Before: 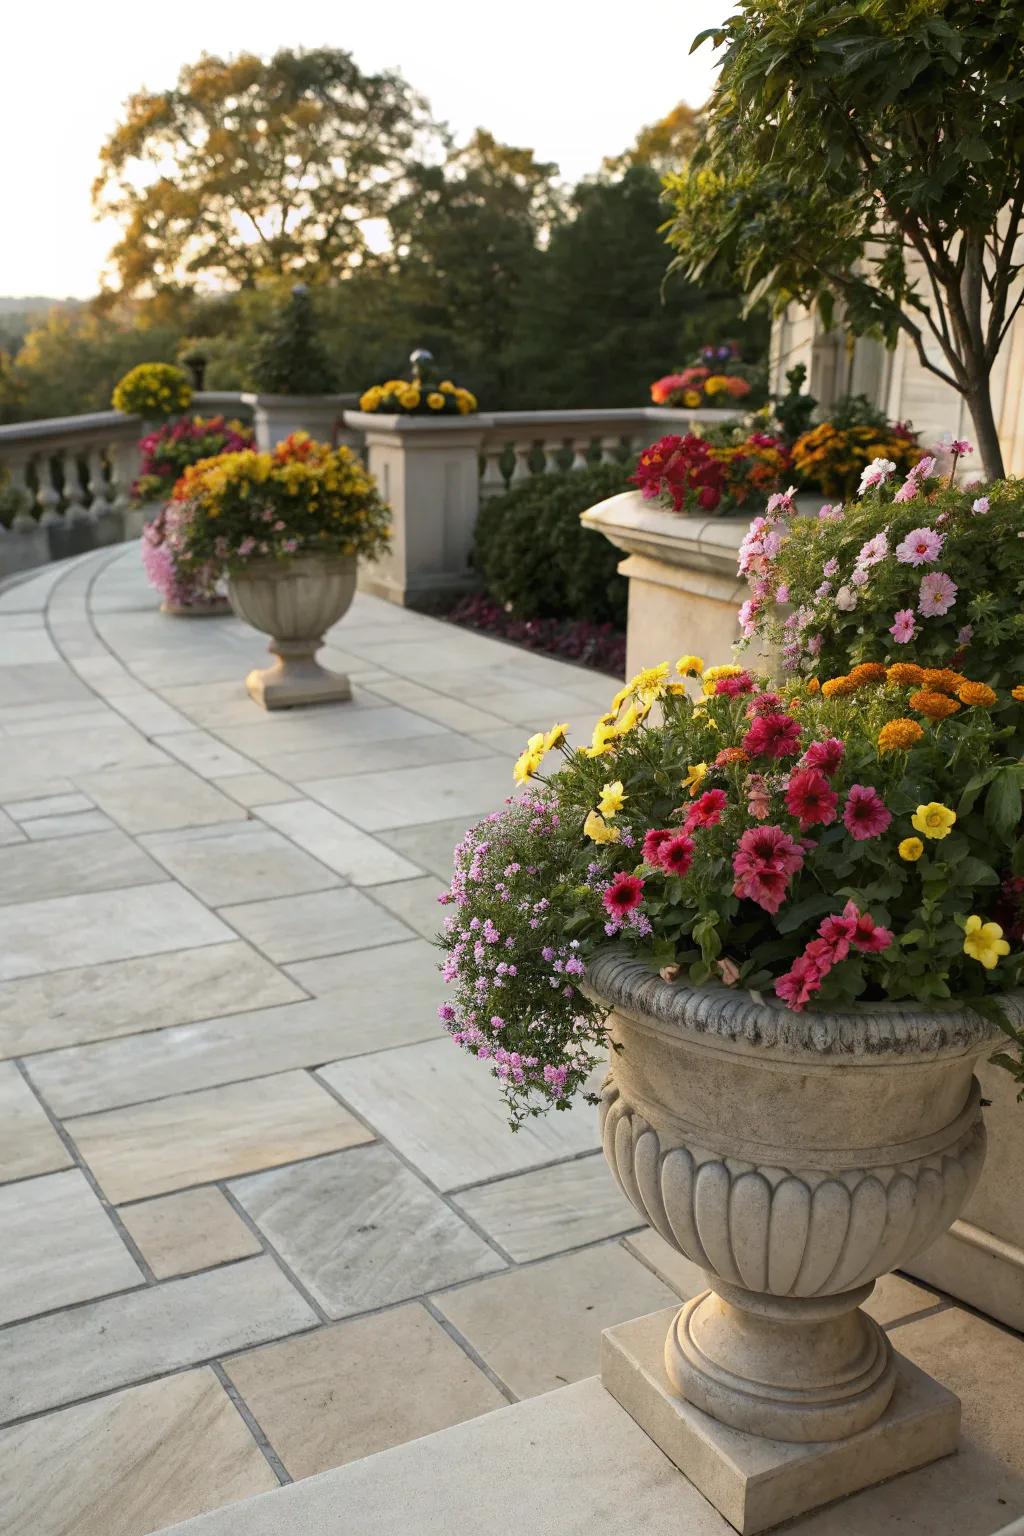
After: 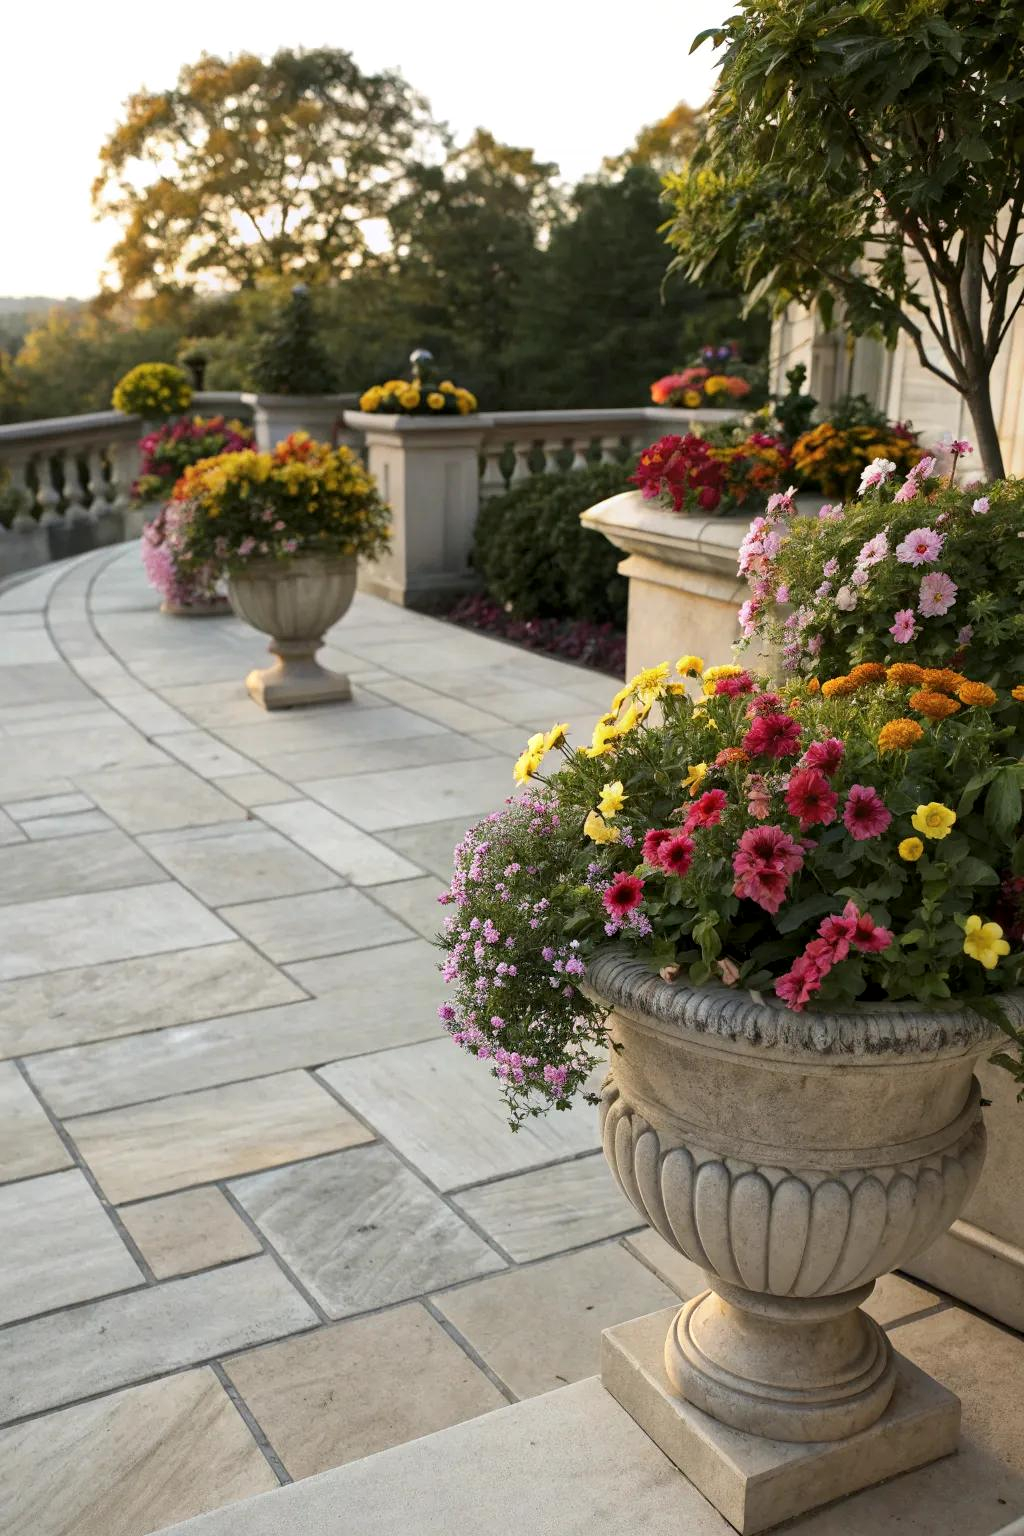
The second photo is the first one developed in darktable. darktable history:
levels: mode automatic, levels [0.116, 0.574, 1]
local contrast: mode bilateral grid, contrast 19, coarseness 51, detail 119%, midtone range 0.2
